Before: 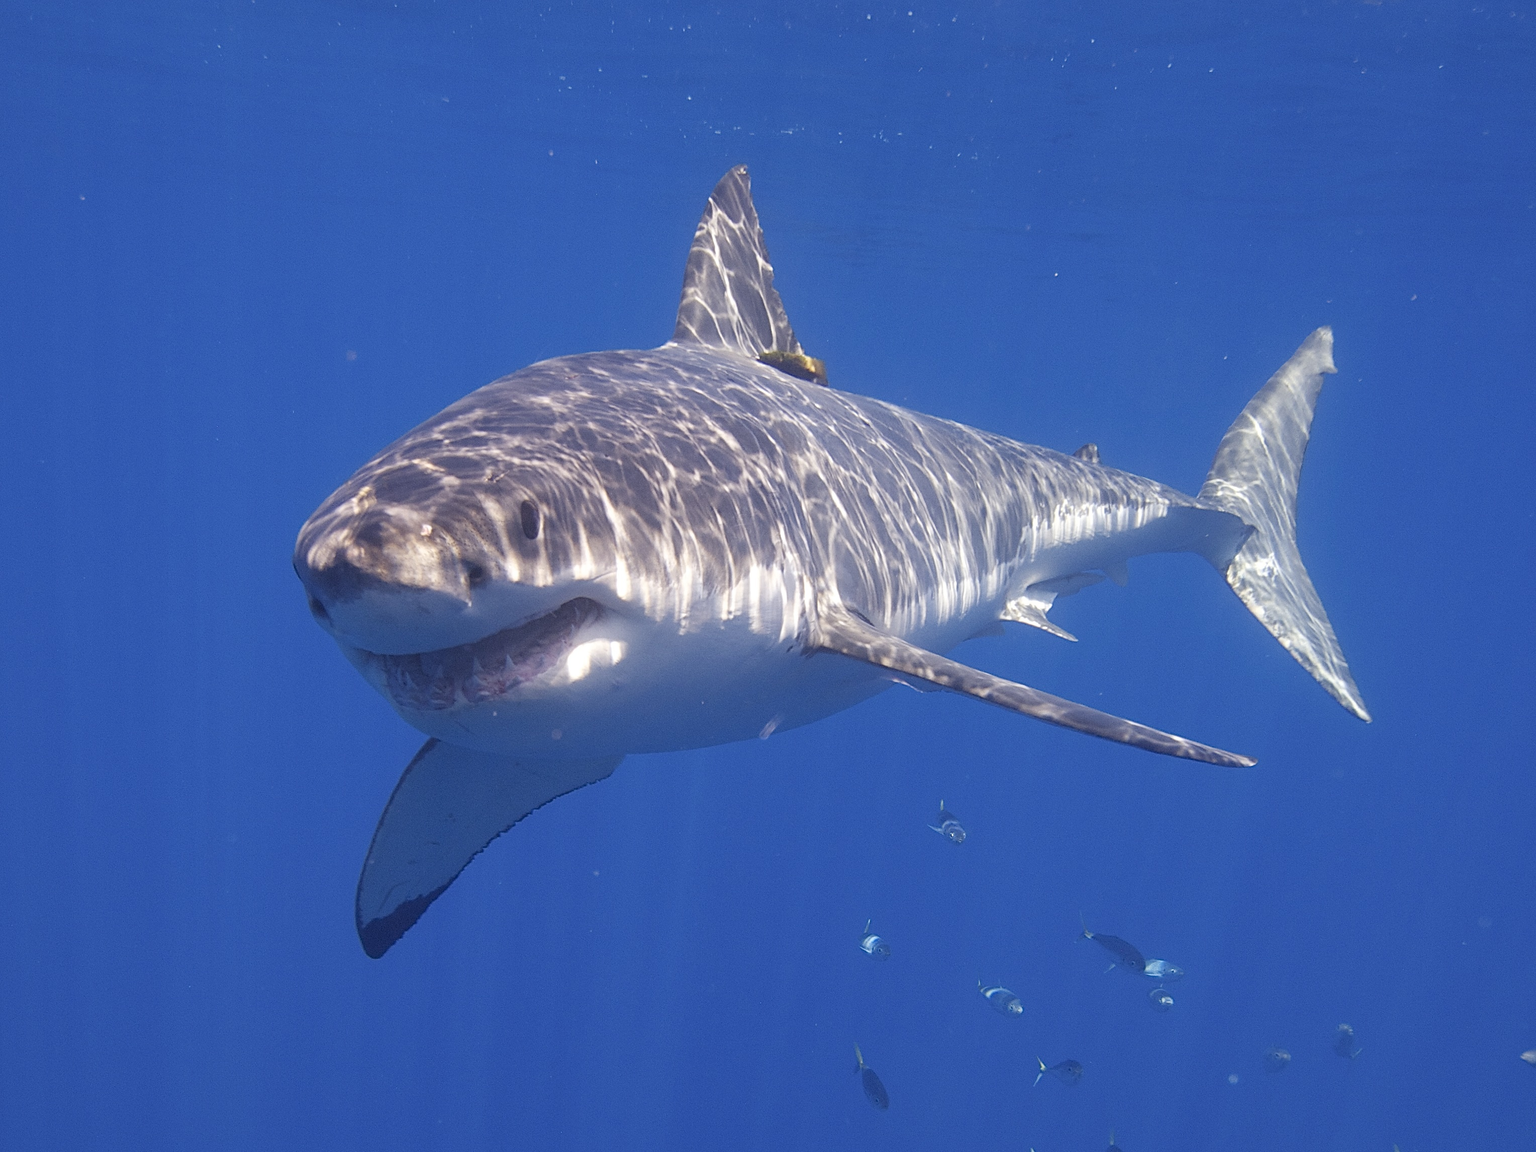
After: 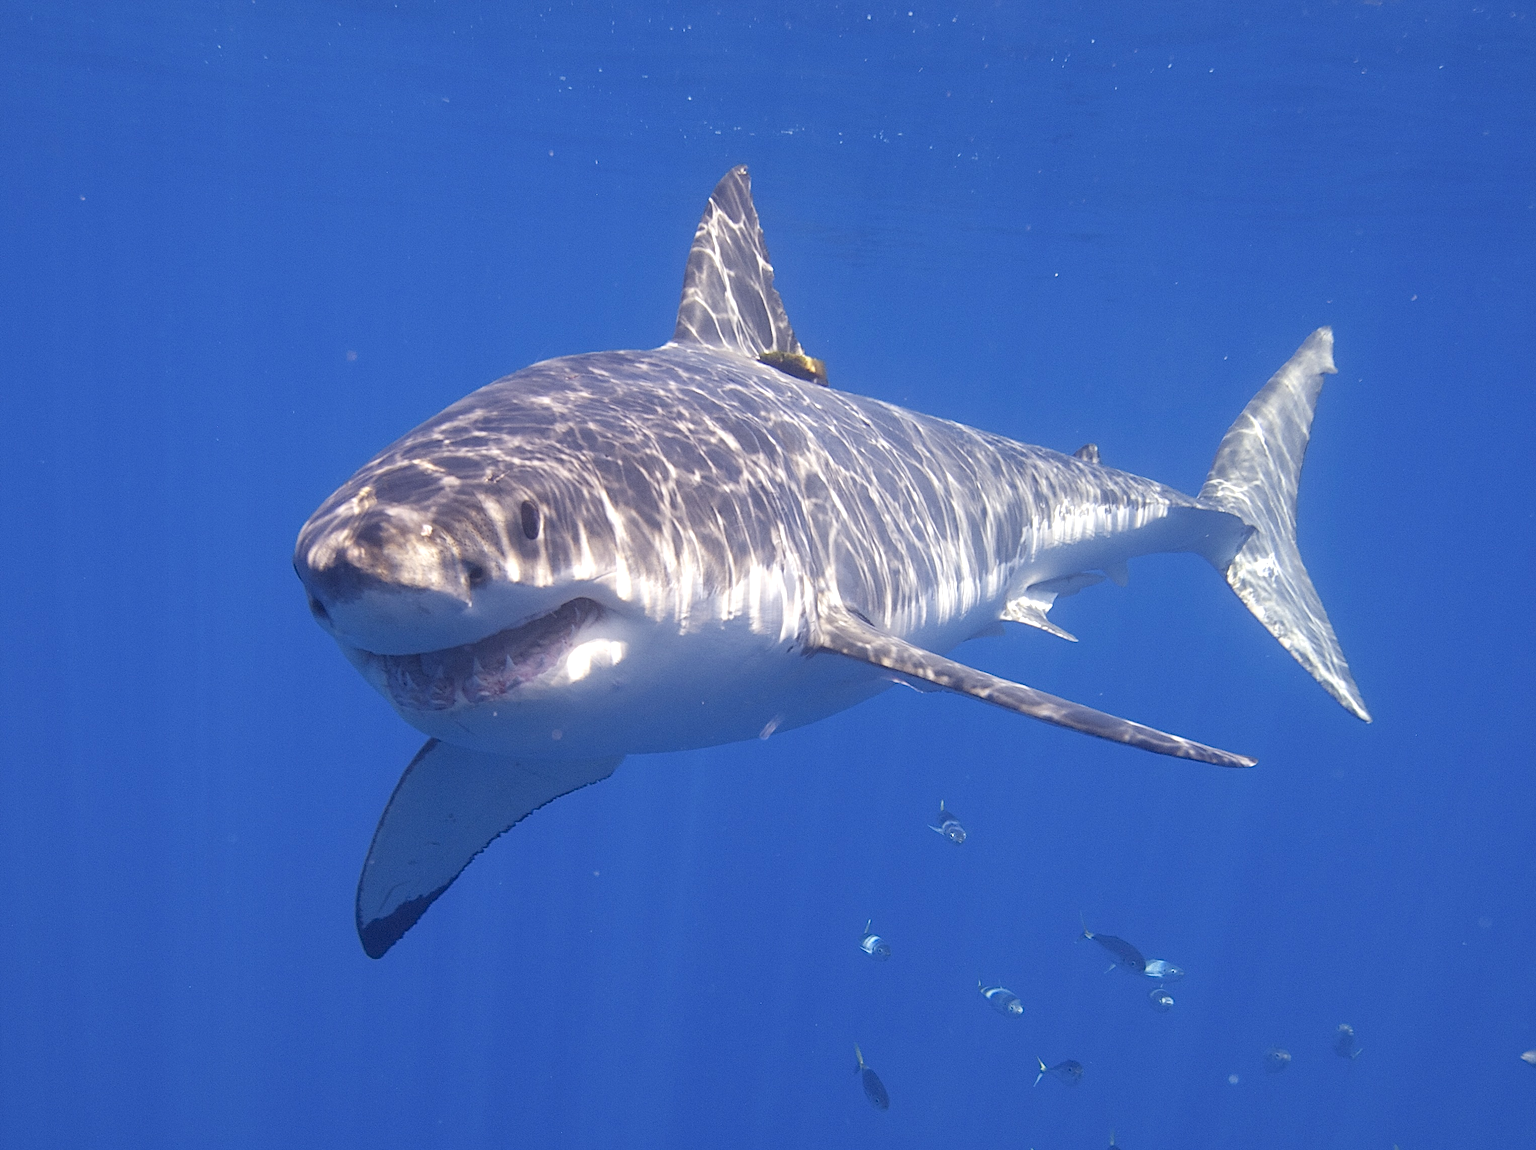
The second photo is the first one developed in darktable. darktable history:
crop: bottom 0.071%
exposure: black level correction 0.005, exposure 0.286 EV, compensate highlight preservation false
